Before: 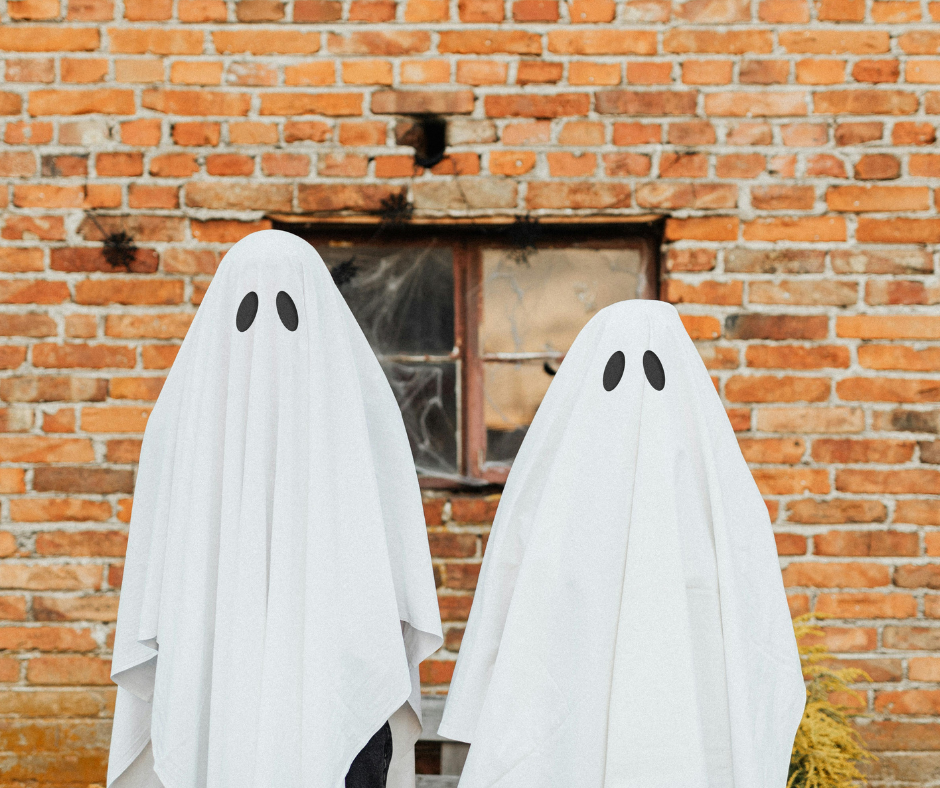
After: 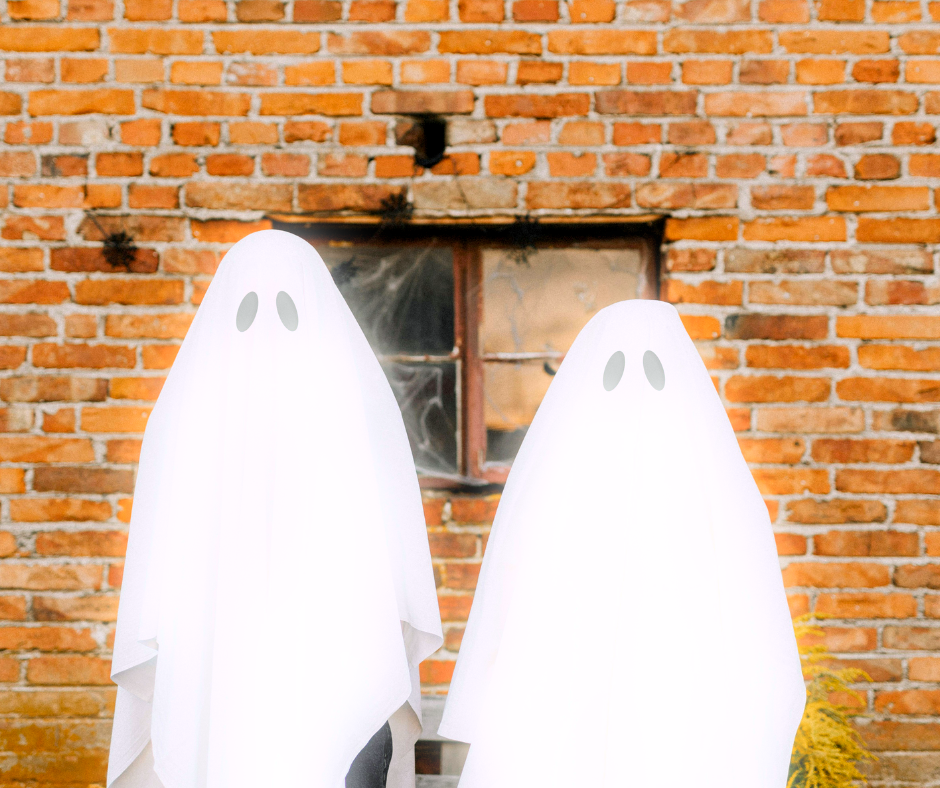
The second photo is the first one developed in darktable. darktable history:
color balance rgb: shadows lift › chroma 2%, shadows lift › hue 217.2°, power › chroma 0.25%, power › hue 60°, highlights gain › chroma 1.5%, highlights gain › hue 309.6°, global offset › luminance -0.25%, perceptual saturation grading › global saturation 15%, global vibrance 15%
bloom: size 5%, threshold 95%, strength 15%
